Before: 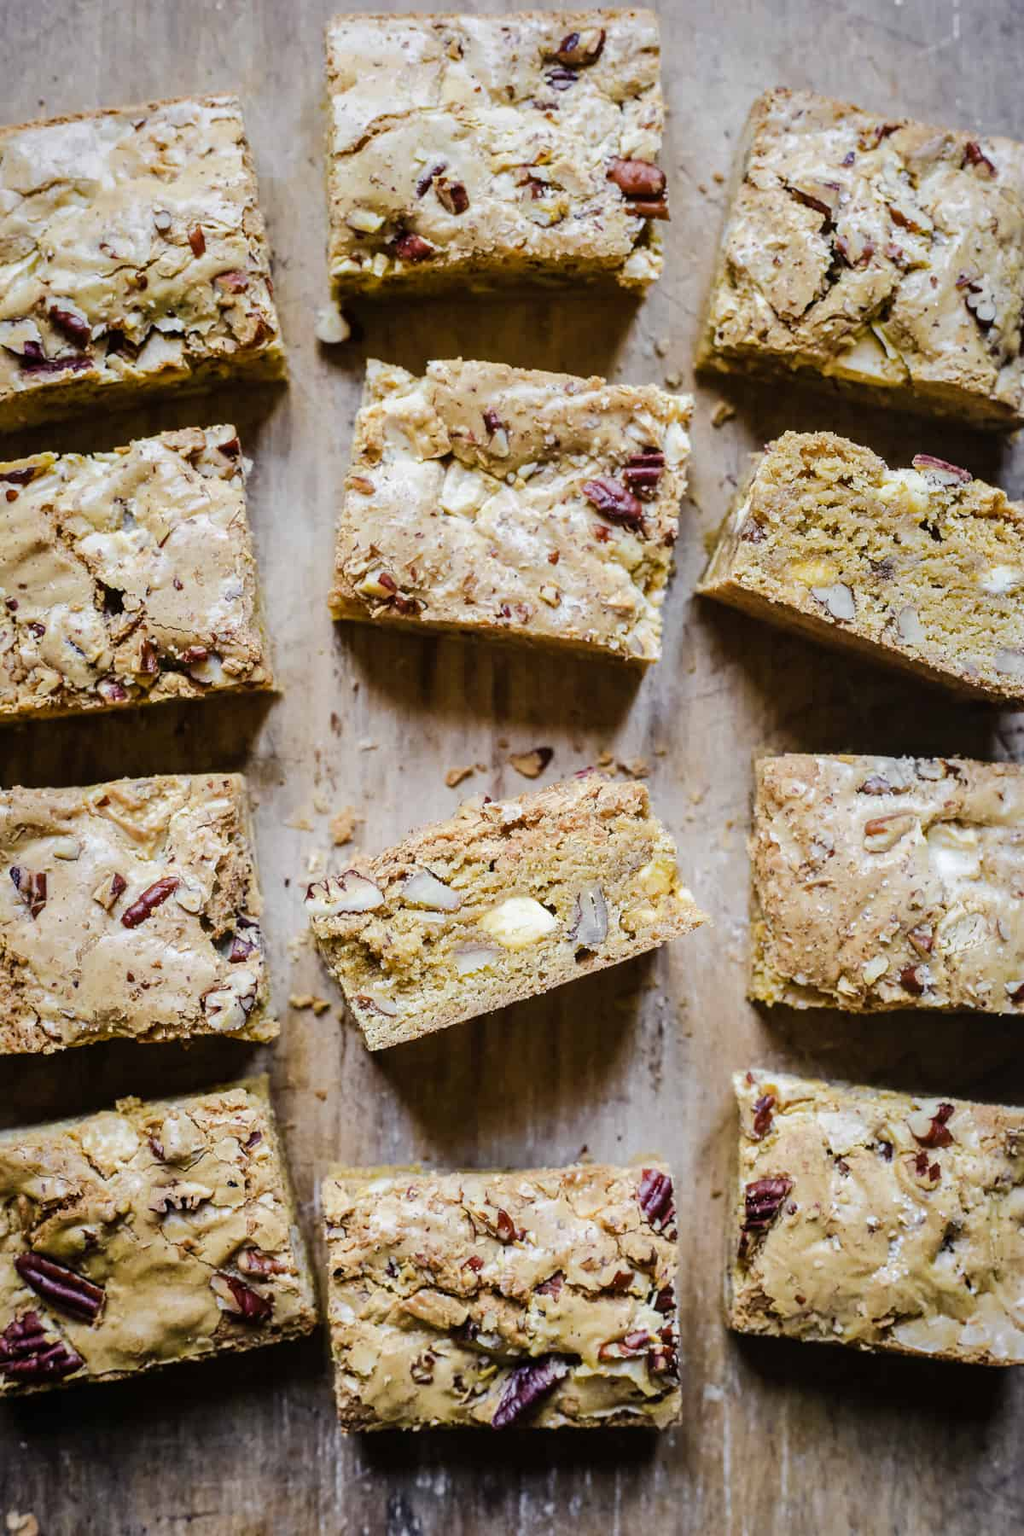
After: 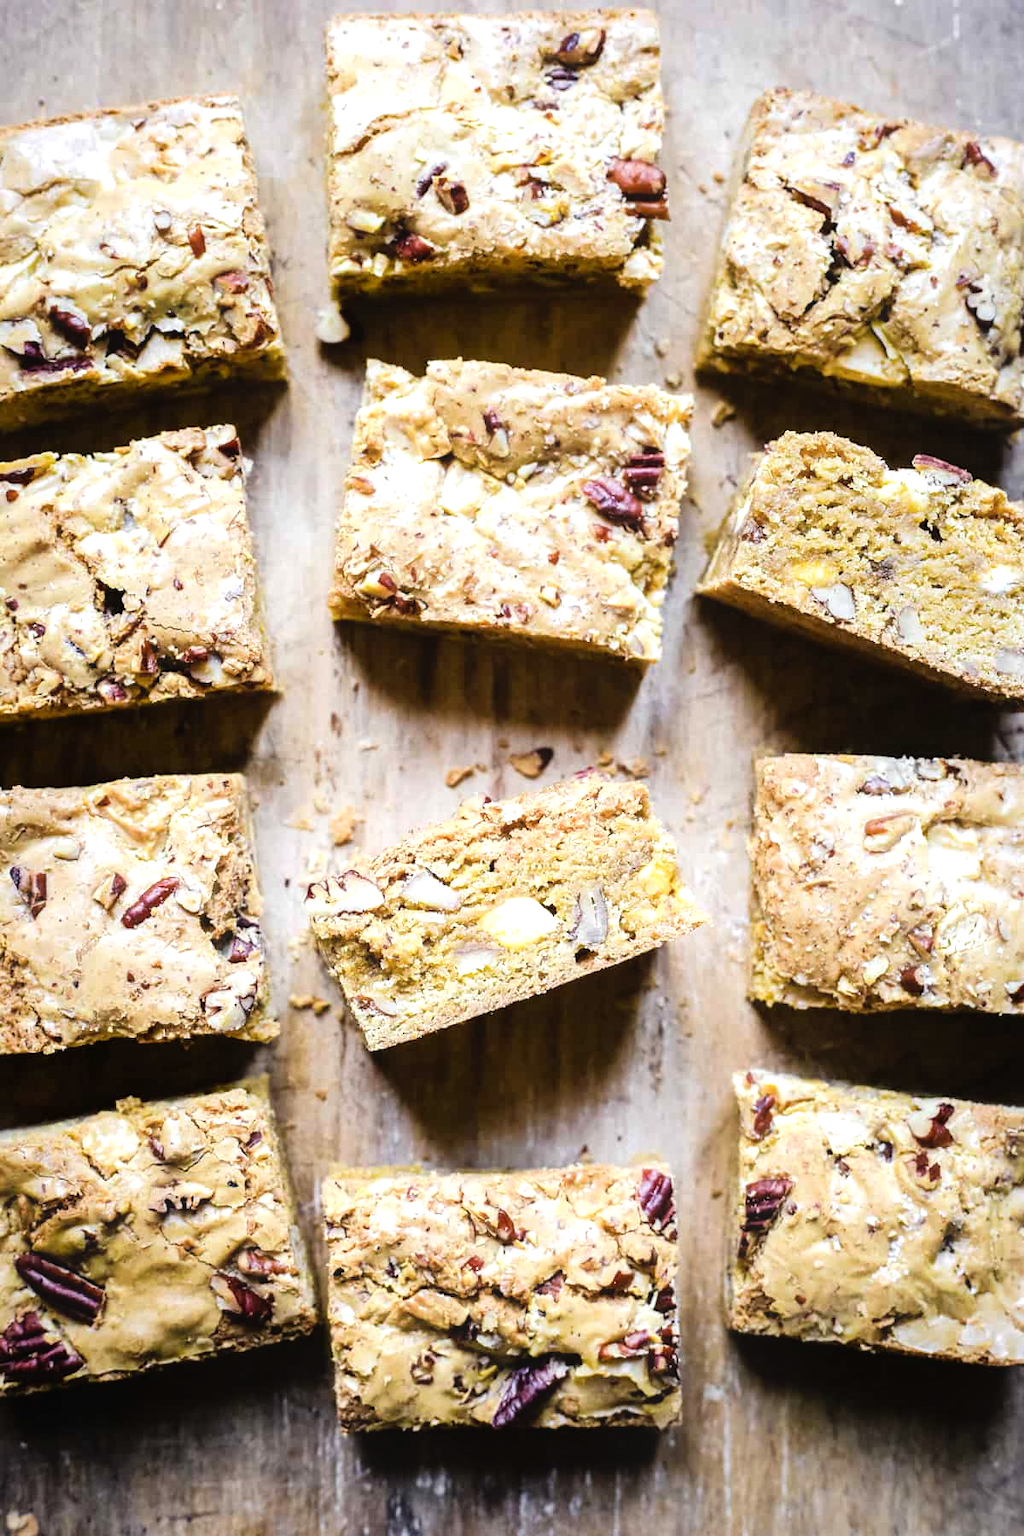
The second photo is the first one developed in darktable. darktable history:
tone equalizer: -8 EV -0.766 EV, -7 EV -0.726 EV, -6 EV -0.593 EV, -5 EV -0.408 EV, -3 EV 0.386 EV, -2 EV 0.6 EV, -1 EV 0.675 EV, +0 EV 0.757 EV
contrast equalizer: octaves 7, y [[0.526, 0.53, 0.532, 0.532, 0.53, 0.525], [0.5 ×6], [0.5 ×6], [0 ×6], [0 ×6]], mix -0.995
